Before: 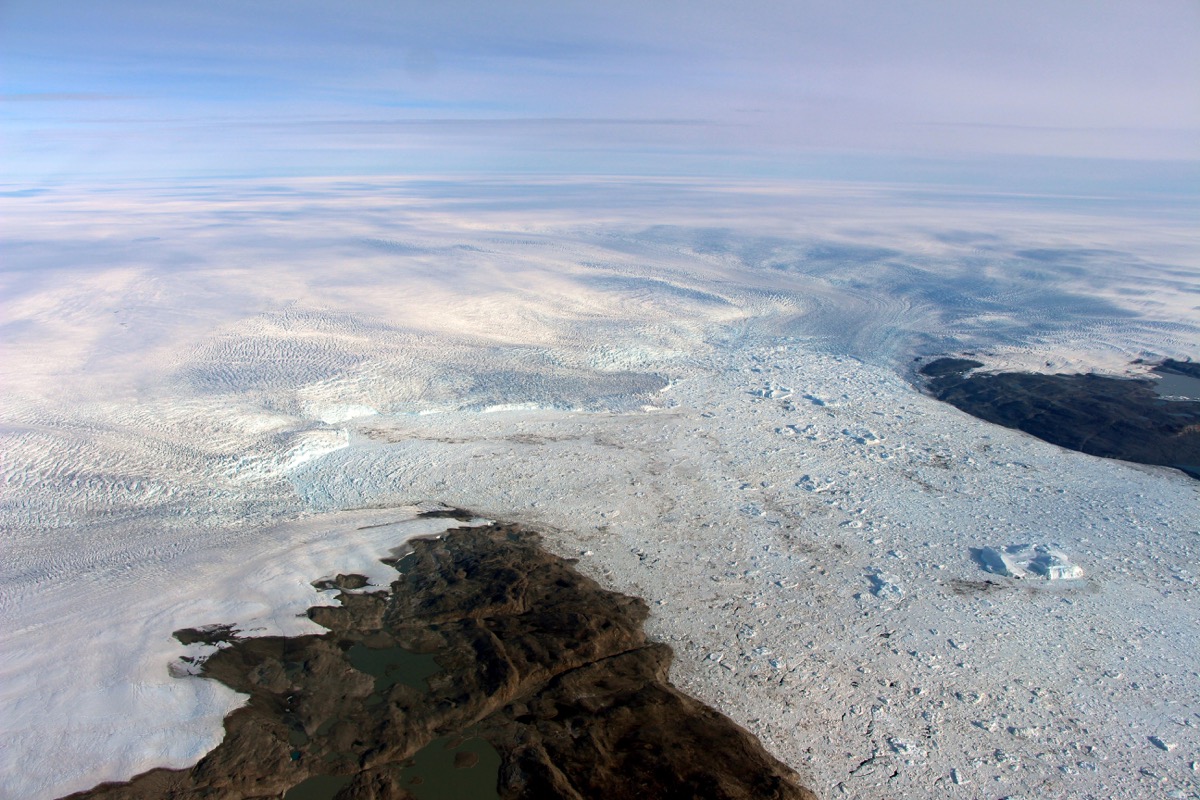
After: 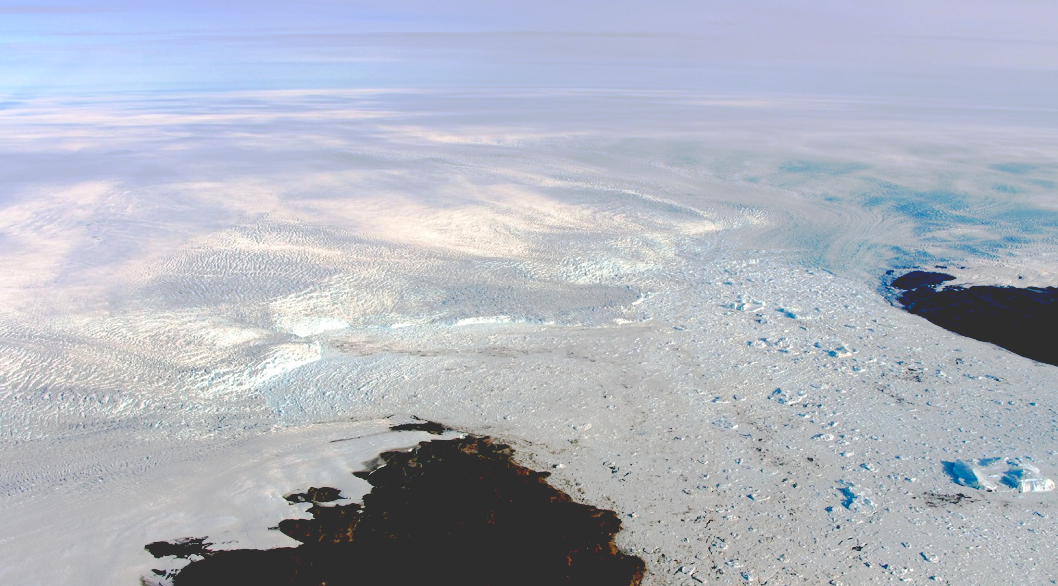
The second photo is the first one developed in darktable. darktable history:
crop and rotate: left 2.346%, top 10.996%, right 9.48%, bottom 15.75%
base curve: curves: ch0 [(0.065, 0.026) (0.236, 0.358) (0.53, 0.546) (0.777, 0.841) (0.924, 0.992)], preserve colors none
